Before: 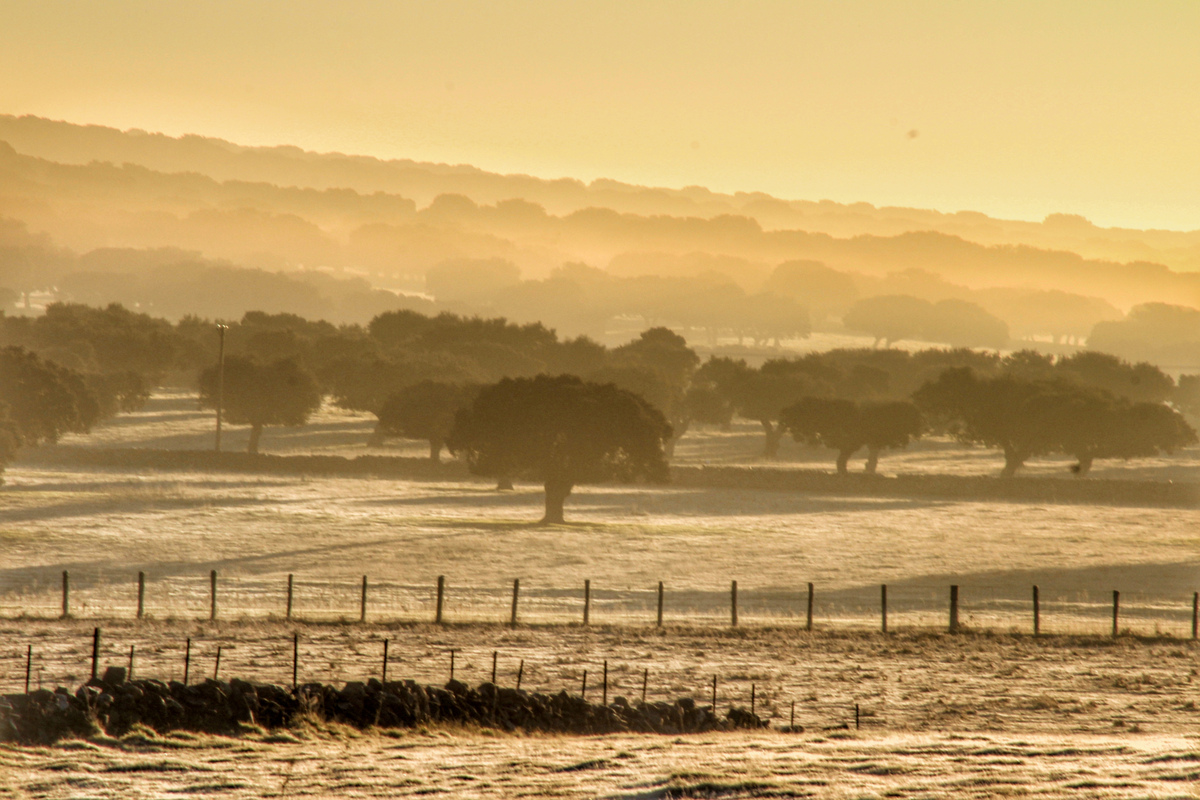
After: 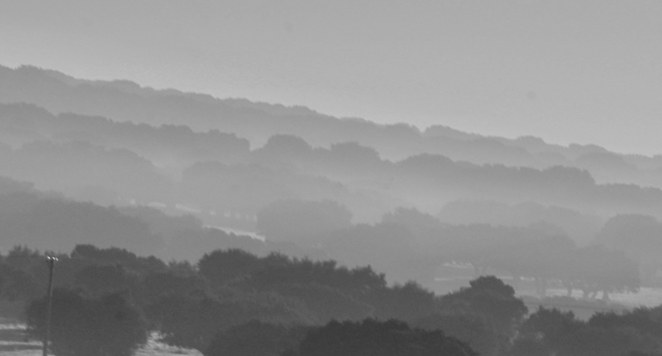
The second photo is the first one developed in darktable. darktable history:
exposure: black level correction -0.015, exposure -0.5 EV, compensate highlight preservation false
sharpen: amount 0.2
rotate and perspective: rotation 2.17°, automatic cropping off
crop: left 15.306%, top 9.065%, right 30.789%, bottom 48.638%
monochrome: a -74.22, b 78.2
